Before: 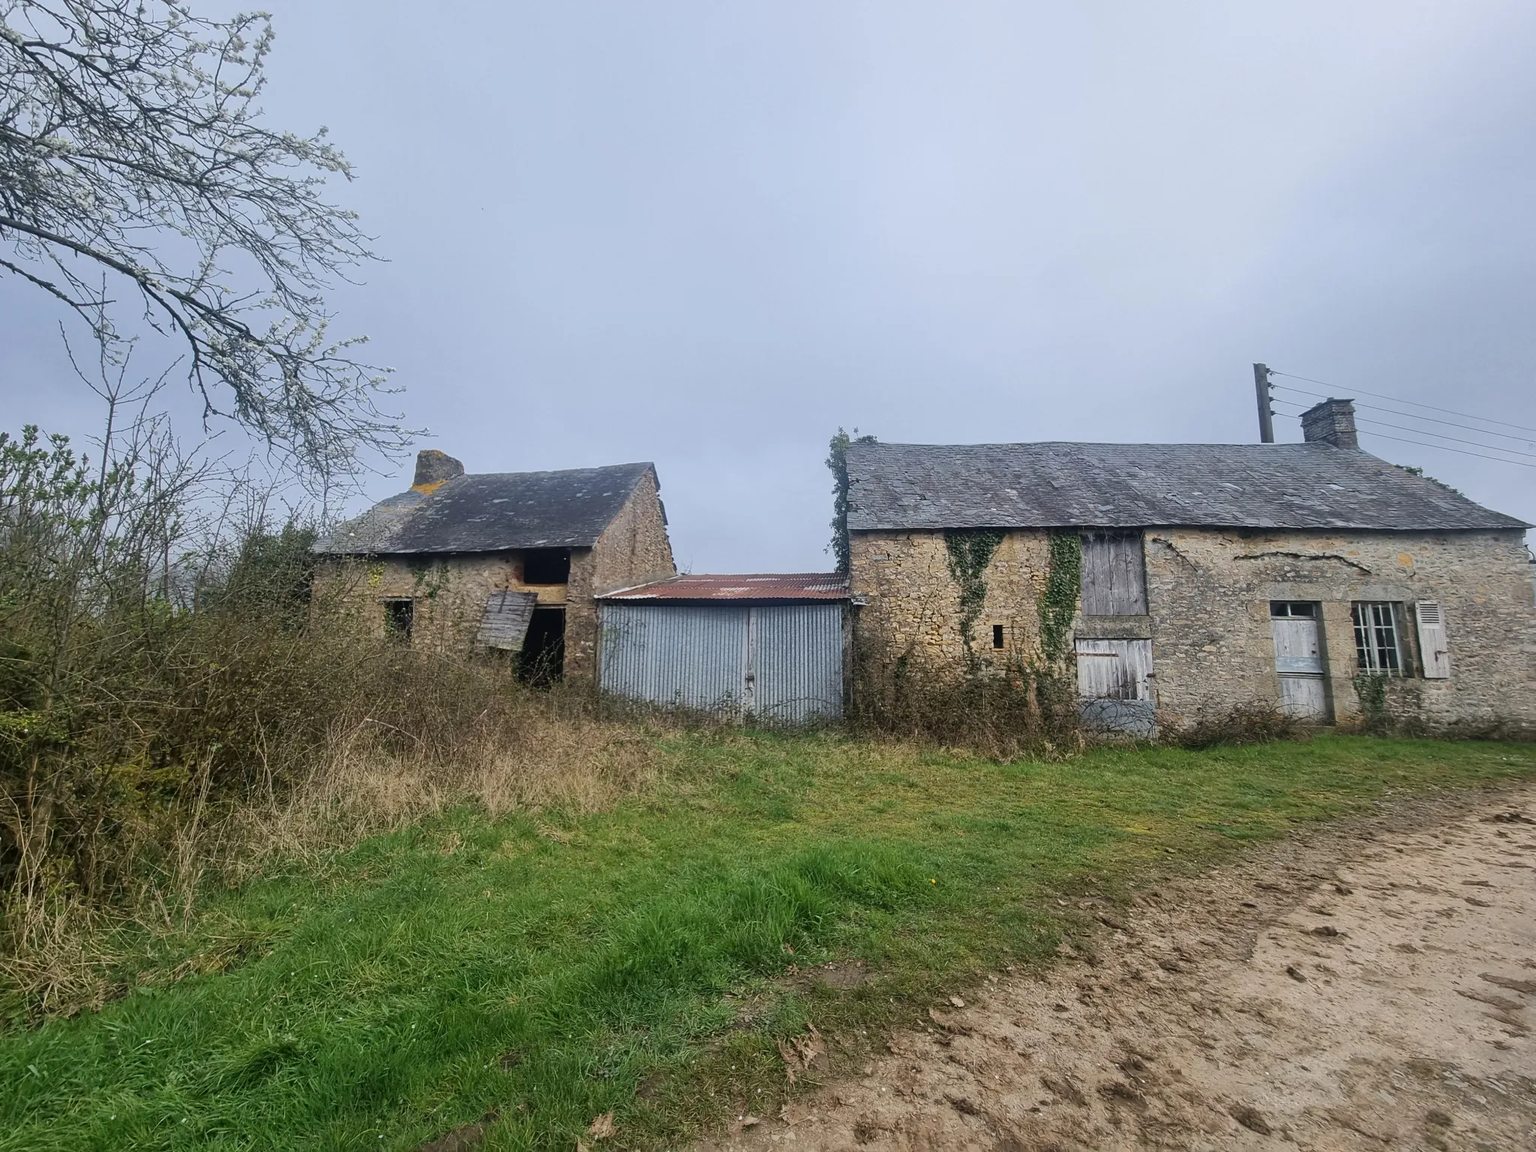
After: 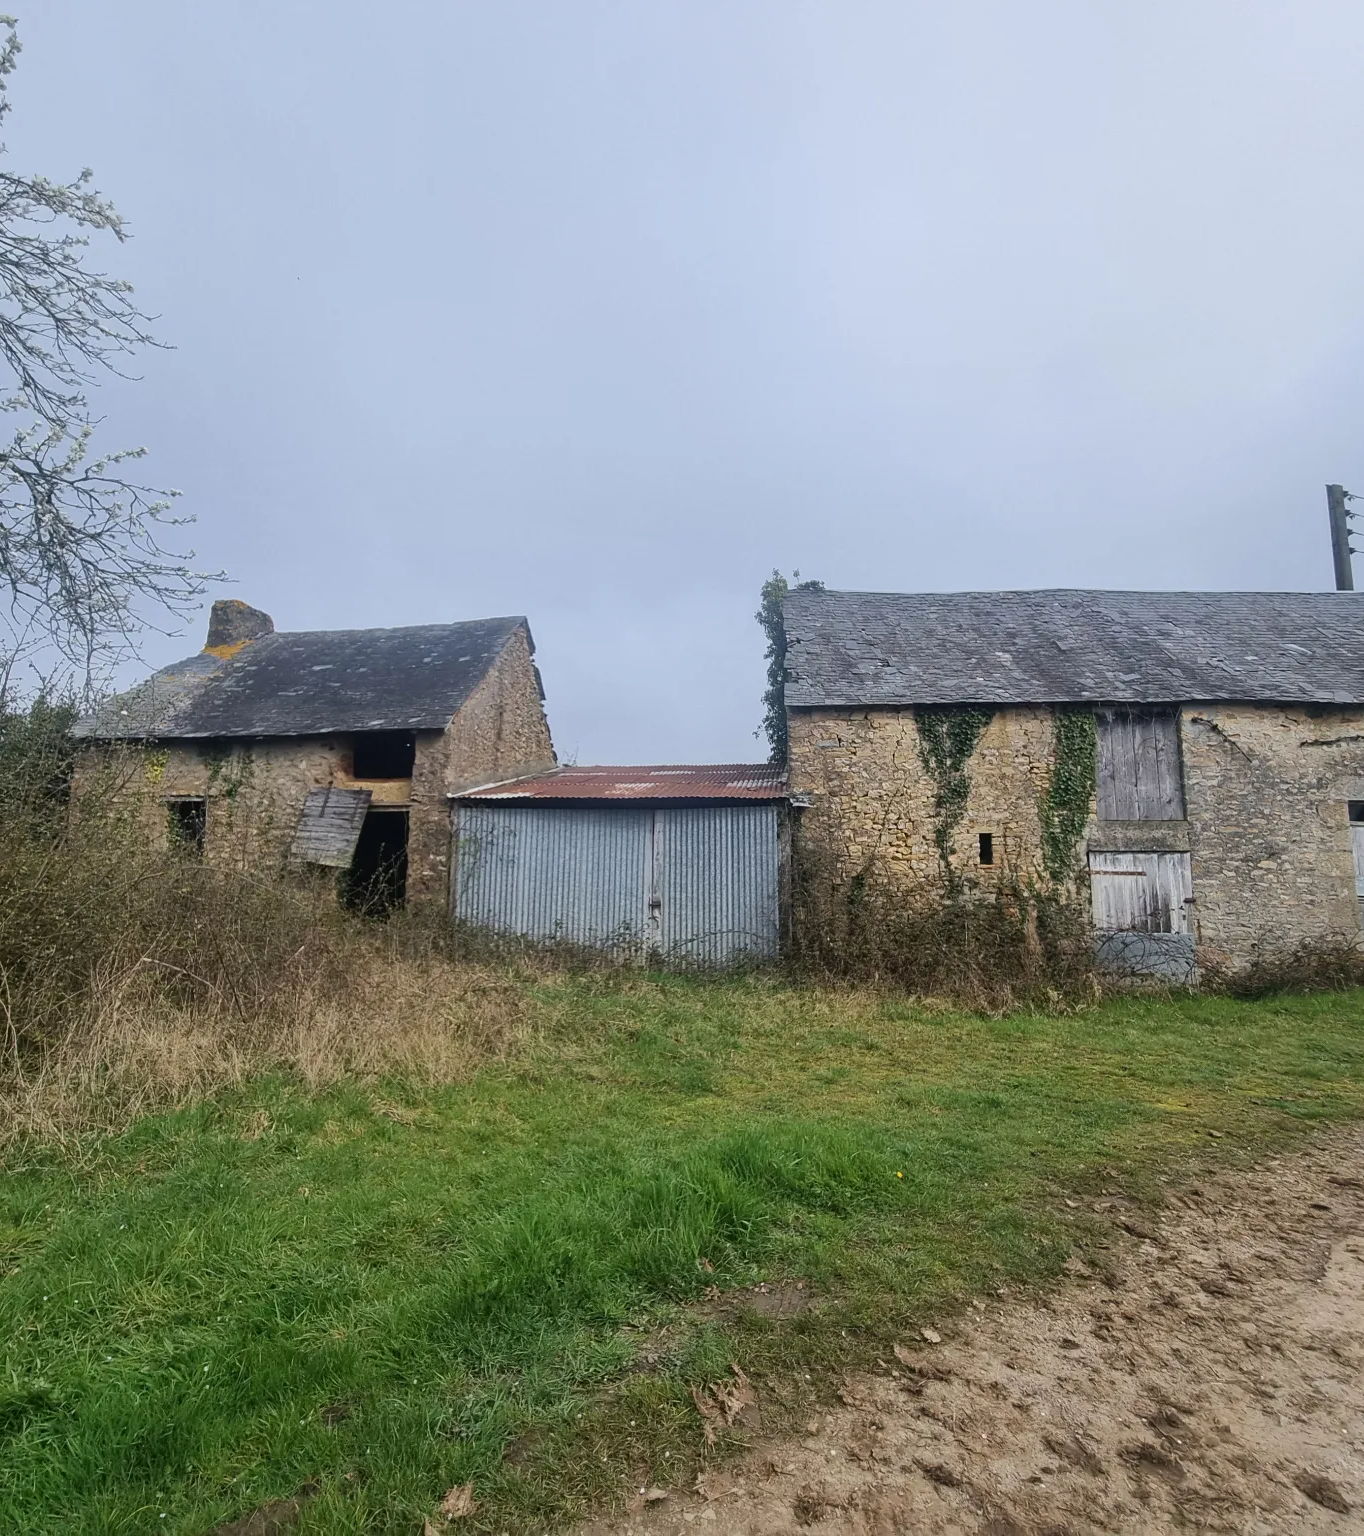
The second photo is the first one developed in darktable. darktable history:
crop: left 16.893%, right 16.465%
